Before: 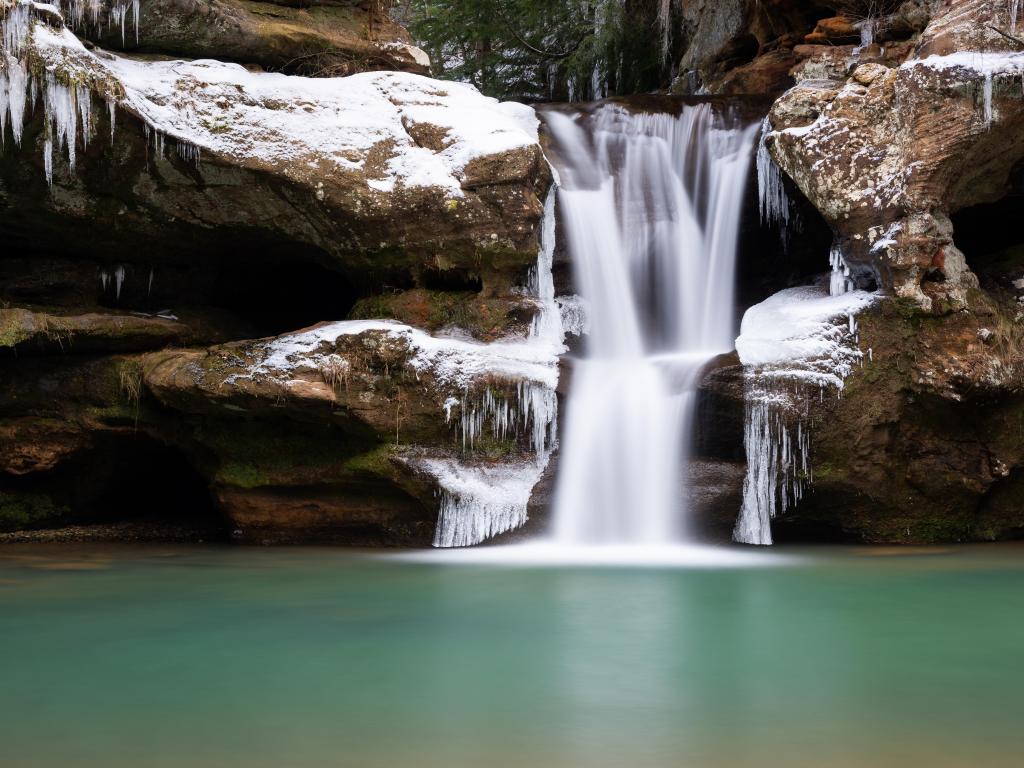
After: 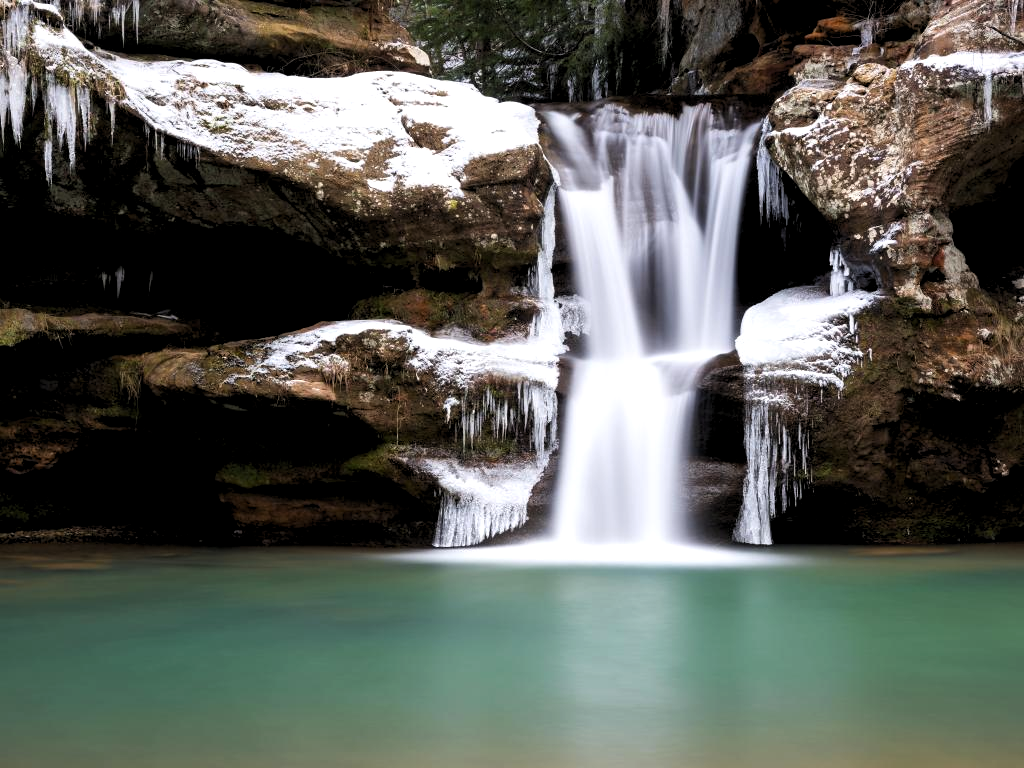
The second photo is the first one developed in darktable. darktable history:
levels: black 0.092%, levels [0.062, 0.494, 0.925]
